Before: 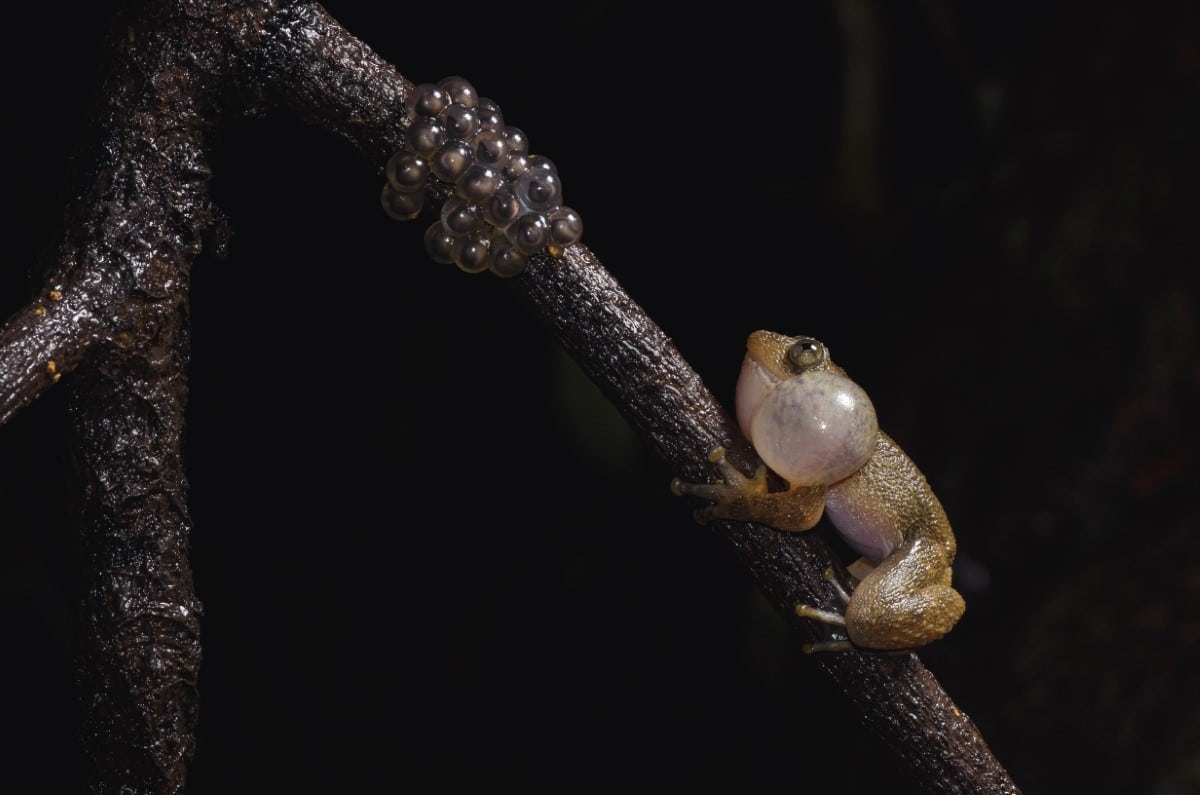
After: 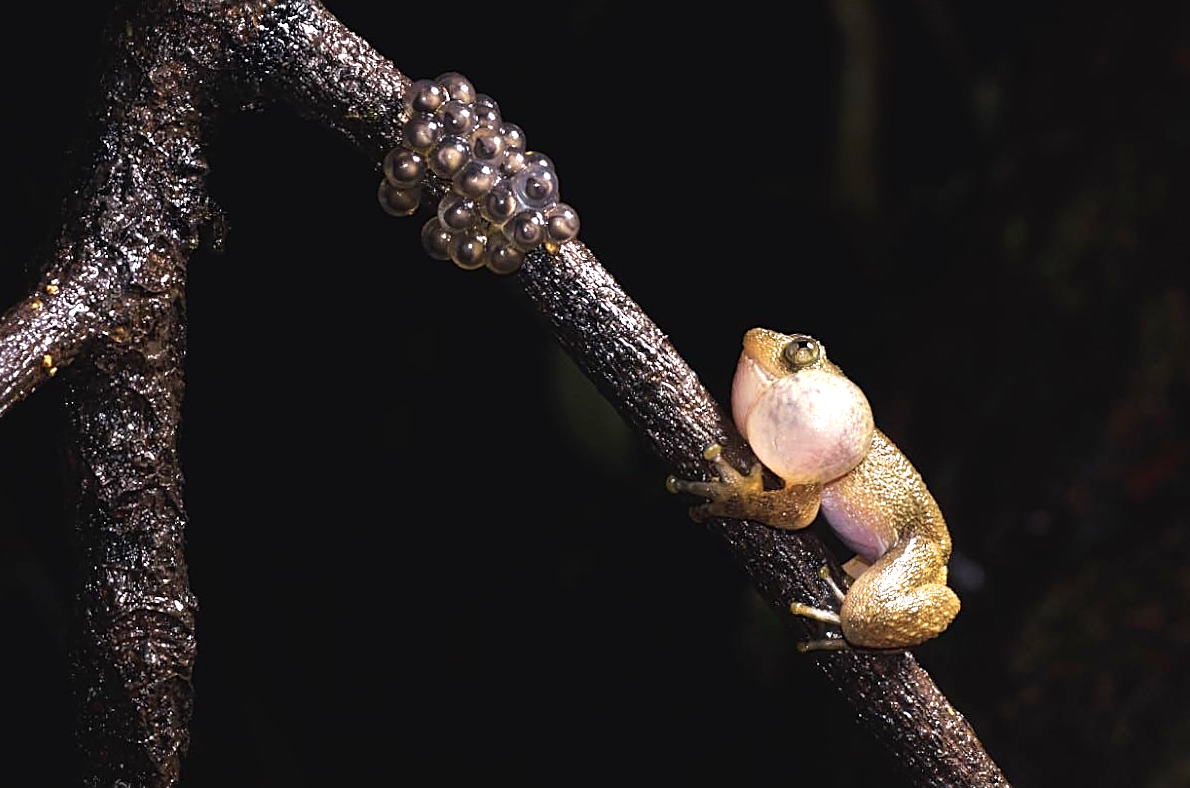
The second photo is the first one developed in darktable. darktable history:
sharpen: on, module defaults
crop and rotate: angle -0.305°
exposure: exposure 0.939 EV, compensate highlight preservation false
tone equalizer: -8 EV -0.79 EV, -7 EV -0.665 EV, -6 EV -0.63 EV, -5 EV -0.377 EV, -3 EV 0.371 EV, -2 EV 0.6 EV, -1 EV 0.688 EV, +0 EV 0.745 EV
velvia: on, module defaults
base curve: curves: ch0 [(0, 0) (0.472, 0.508) (1, 1)], preserve colors none
